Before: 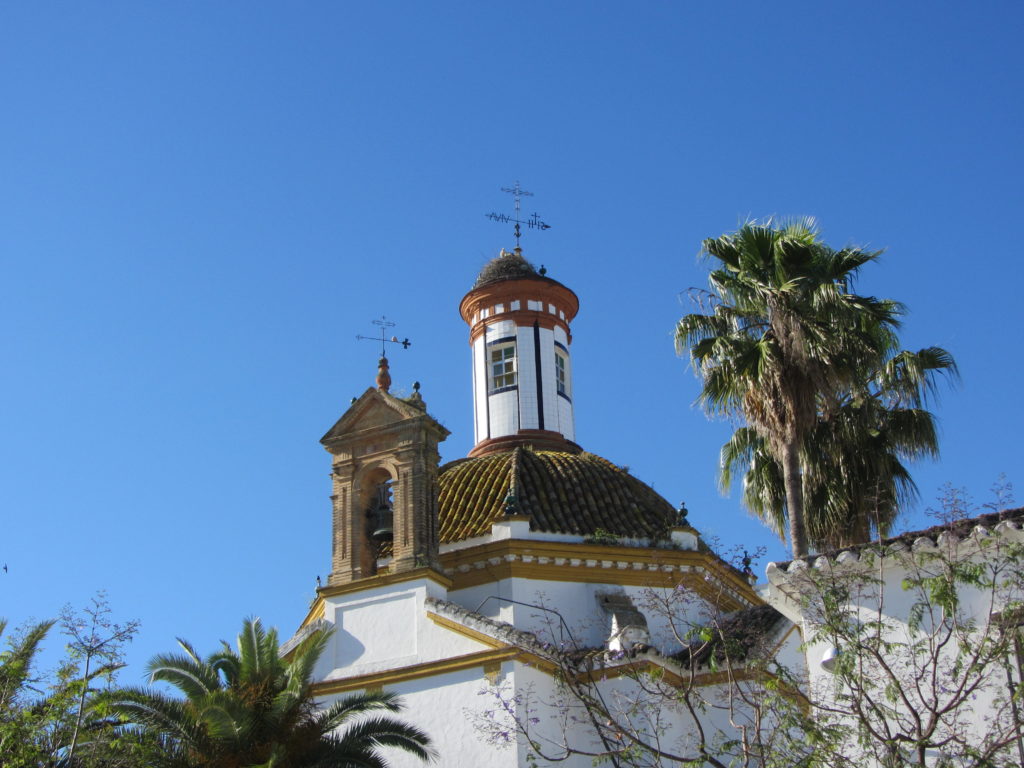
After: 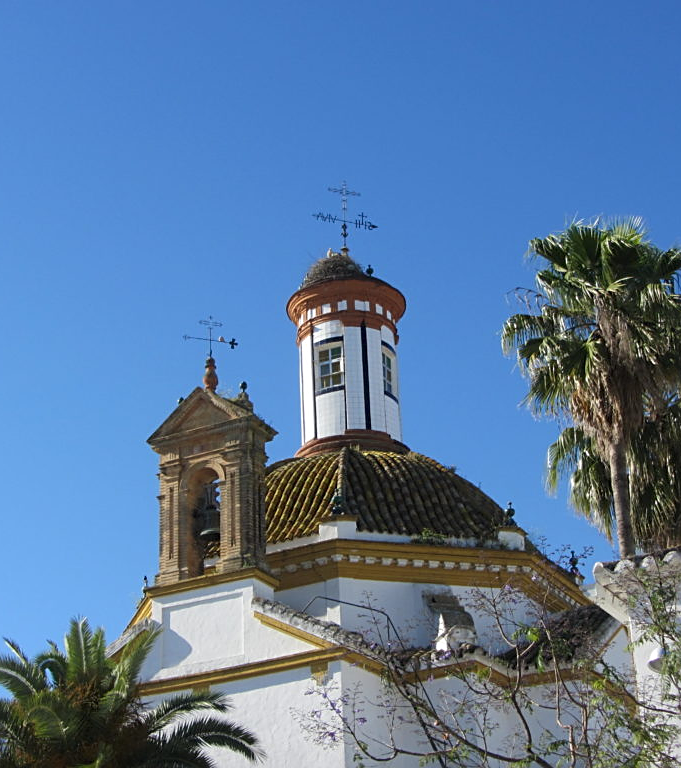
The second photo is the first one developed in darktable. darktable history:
color balance rgb: on, module defaults
crop: left 16.899%, right 16.556%
sharpen: amount 0.478
